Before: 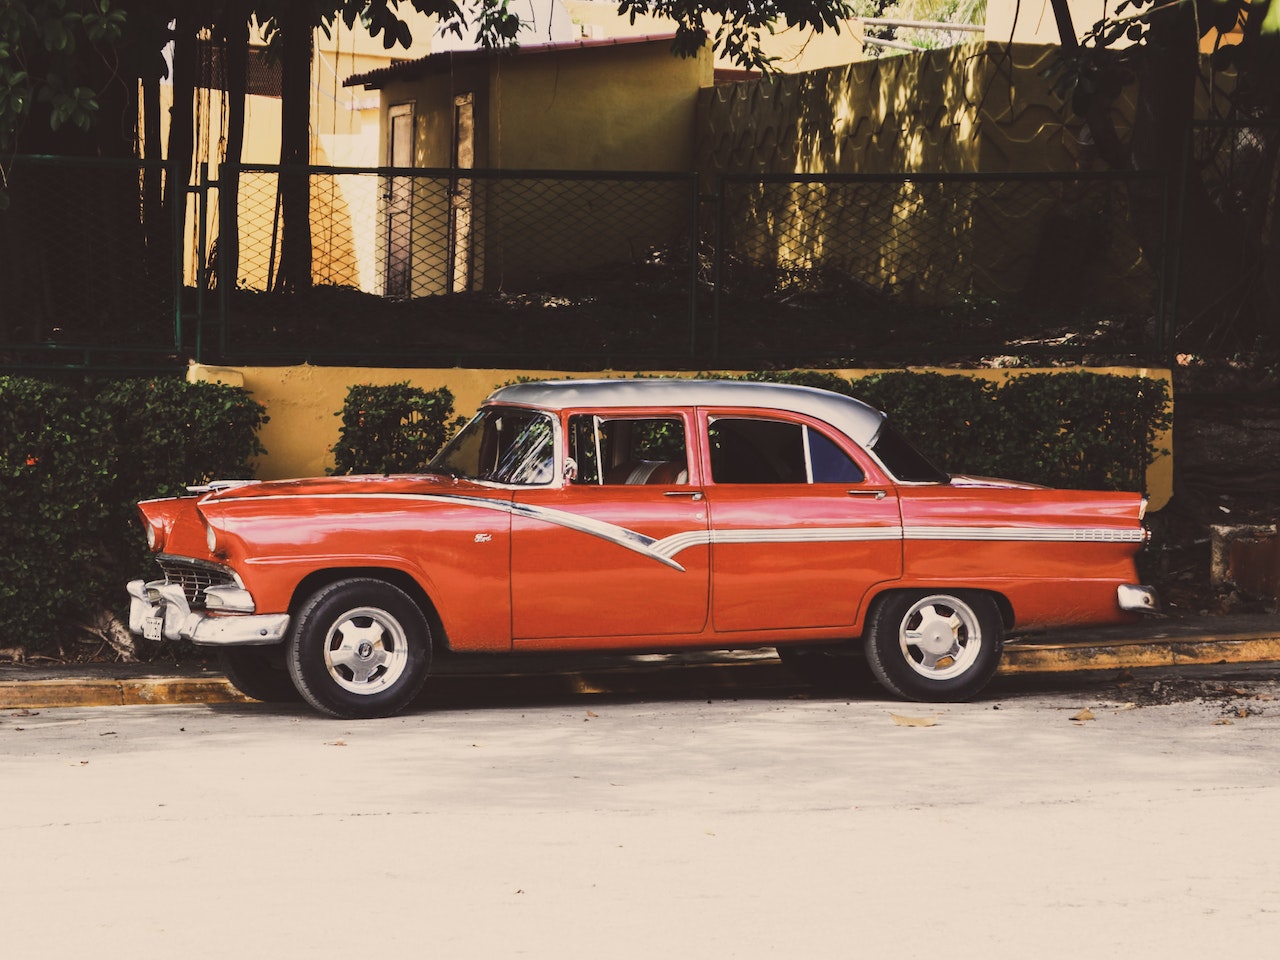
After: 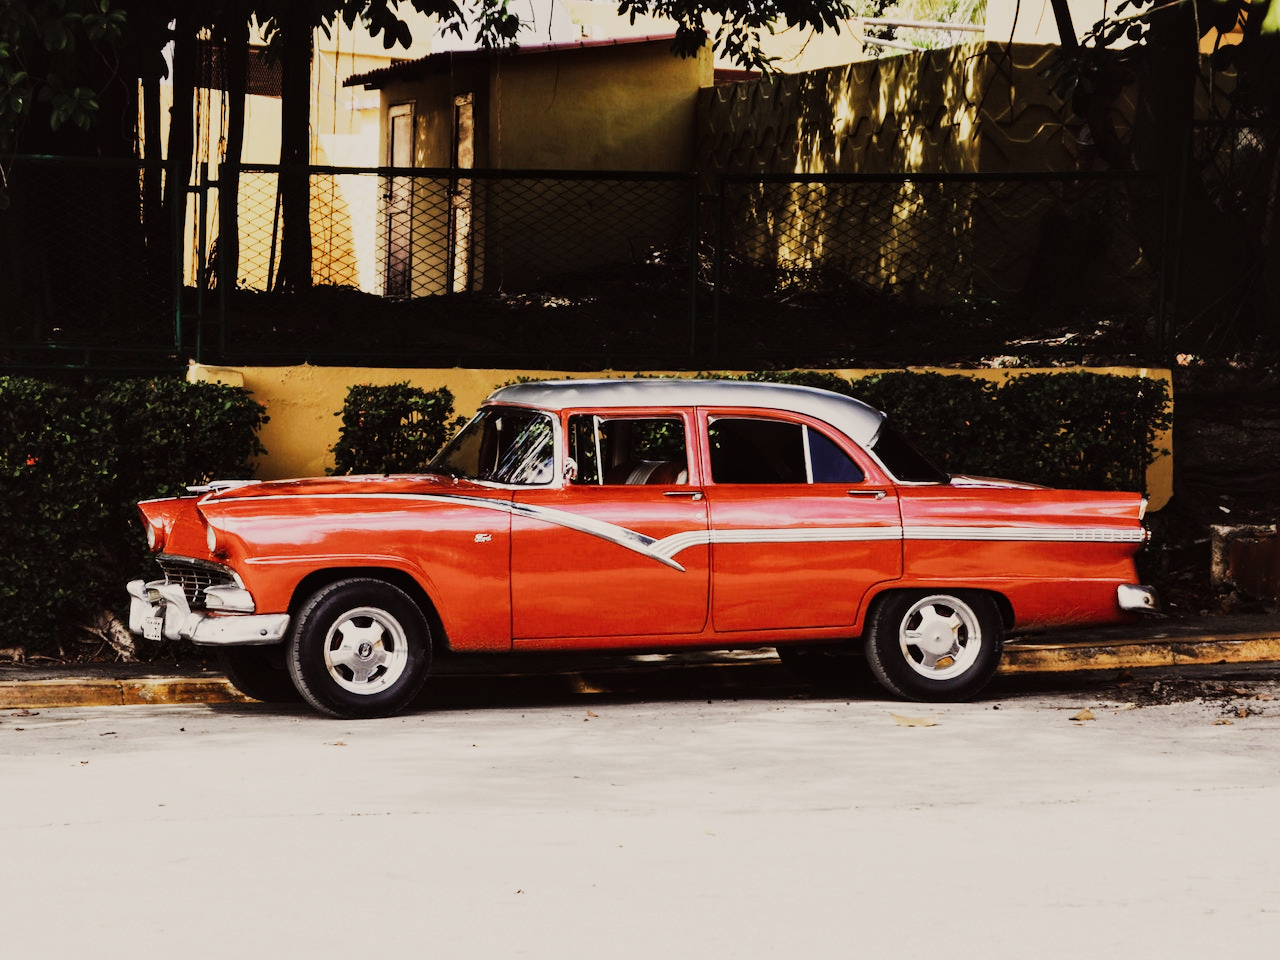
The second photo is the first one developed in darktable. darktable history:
sigmoid: contrast 1.8, skew -0.2, preserve hue 0%, red attenuation 0.1, red rotation 0.035, green attenuation 0.1, green rotation -0.017, blue attenuation 0.15, blue rotation -0.052, base primaries Rec2020
local contrast: mode bilateral grid, contrast 20, coarseness 50, detail 120%, midtone range 0.2
